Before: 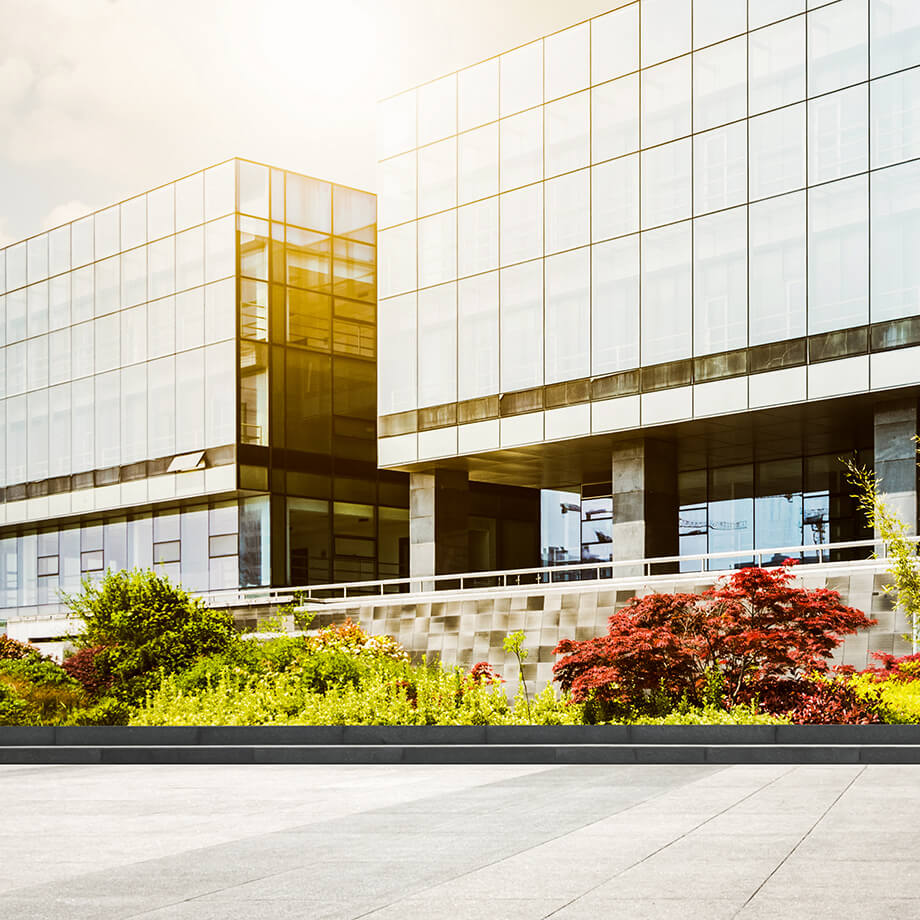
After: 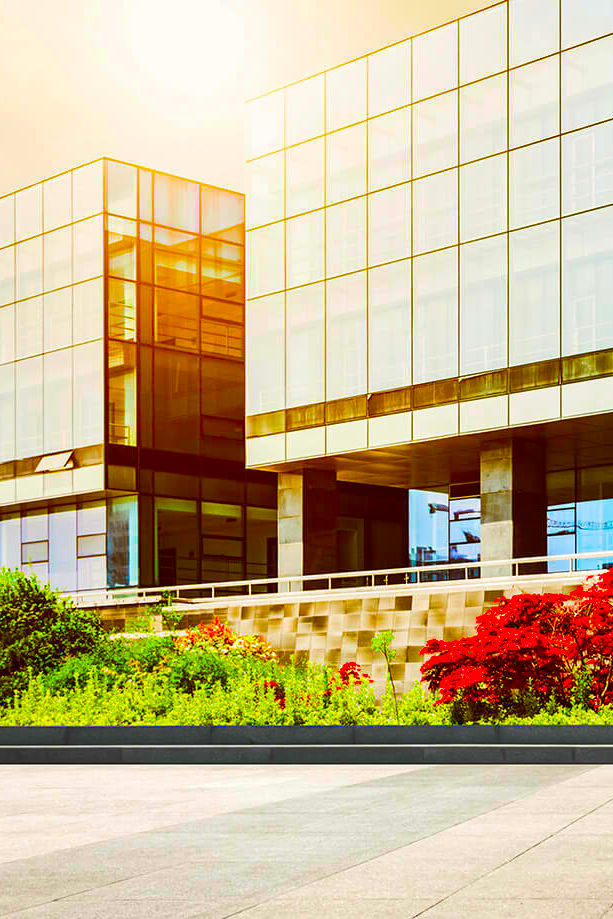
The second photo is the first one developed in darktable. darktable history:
crop and rotate: left 14.372%, right 18.966%
color correction: highlights b* 0.035, saturation 2.97
shadows and highlights: shadows 51.76, highlights -28.66, highlights color adjustment 49.32%, soften with gaussian
